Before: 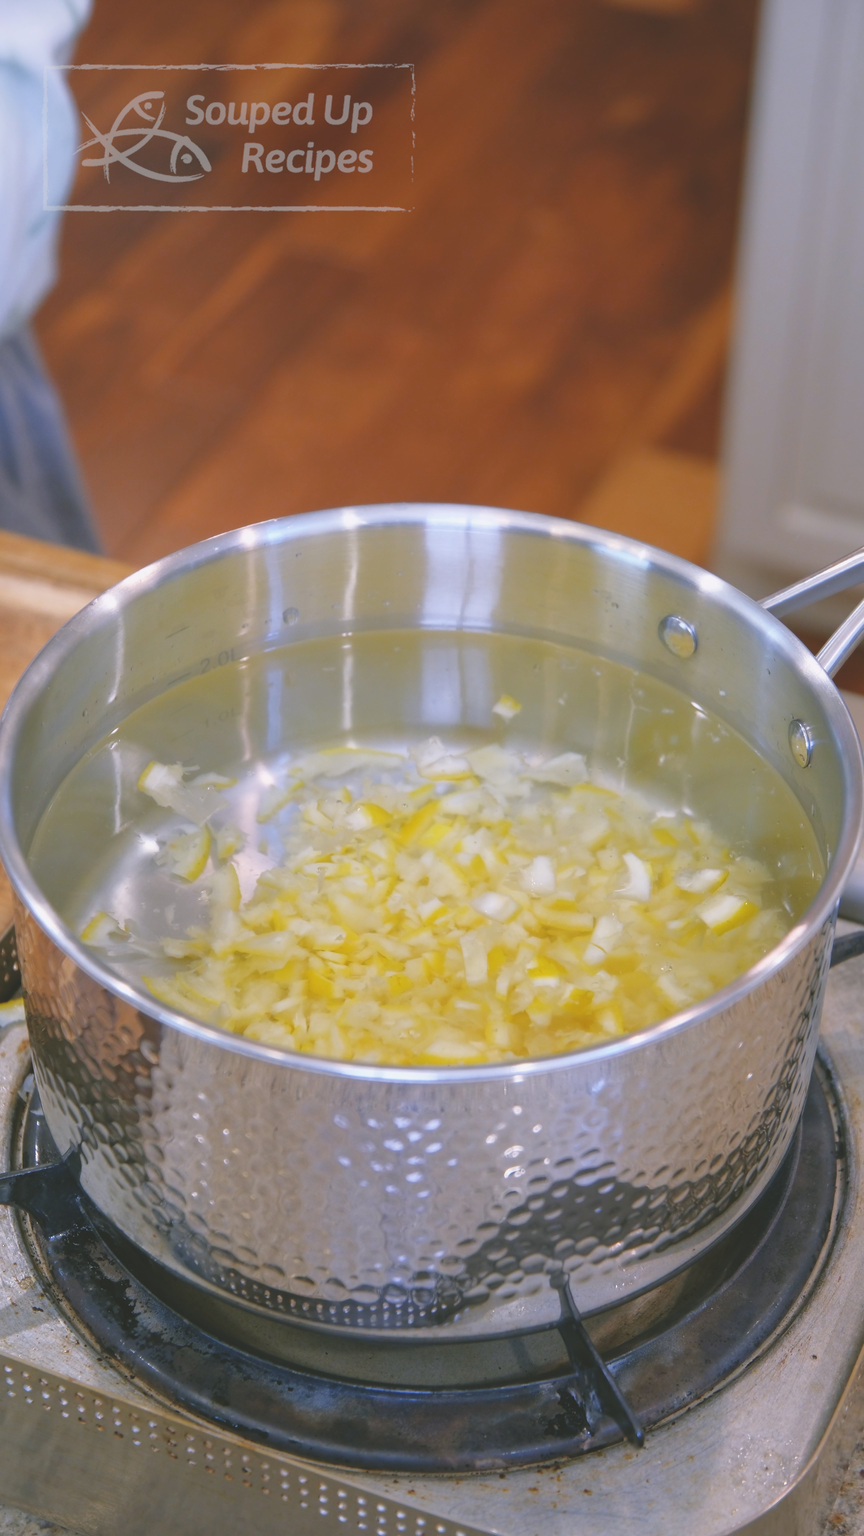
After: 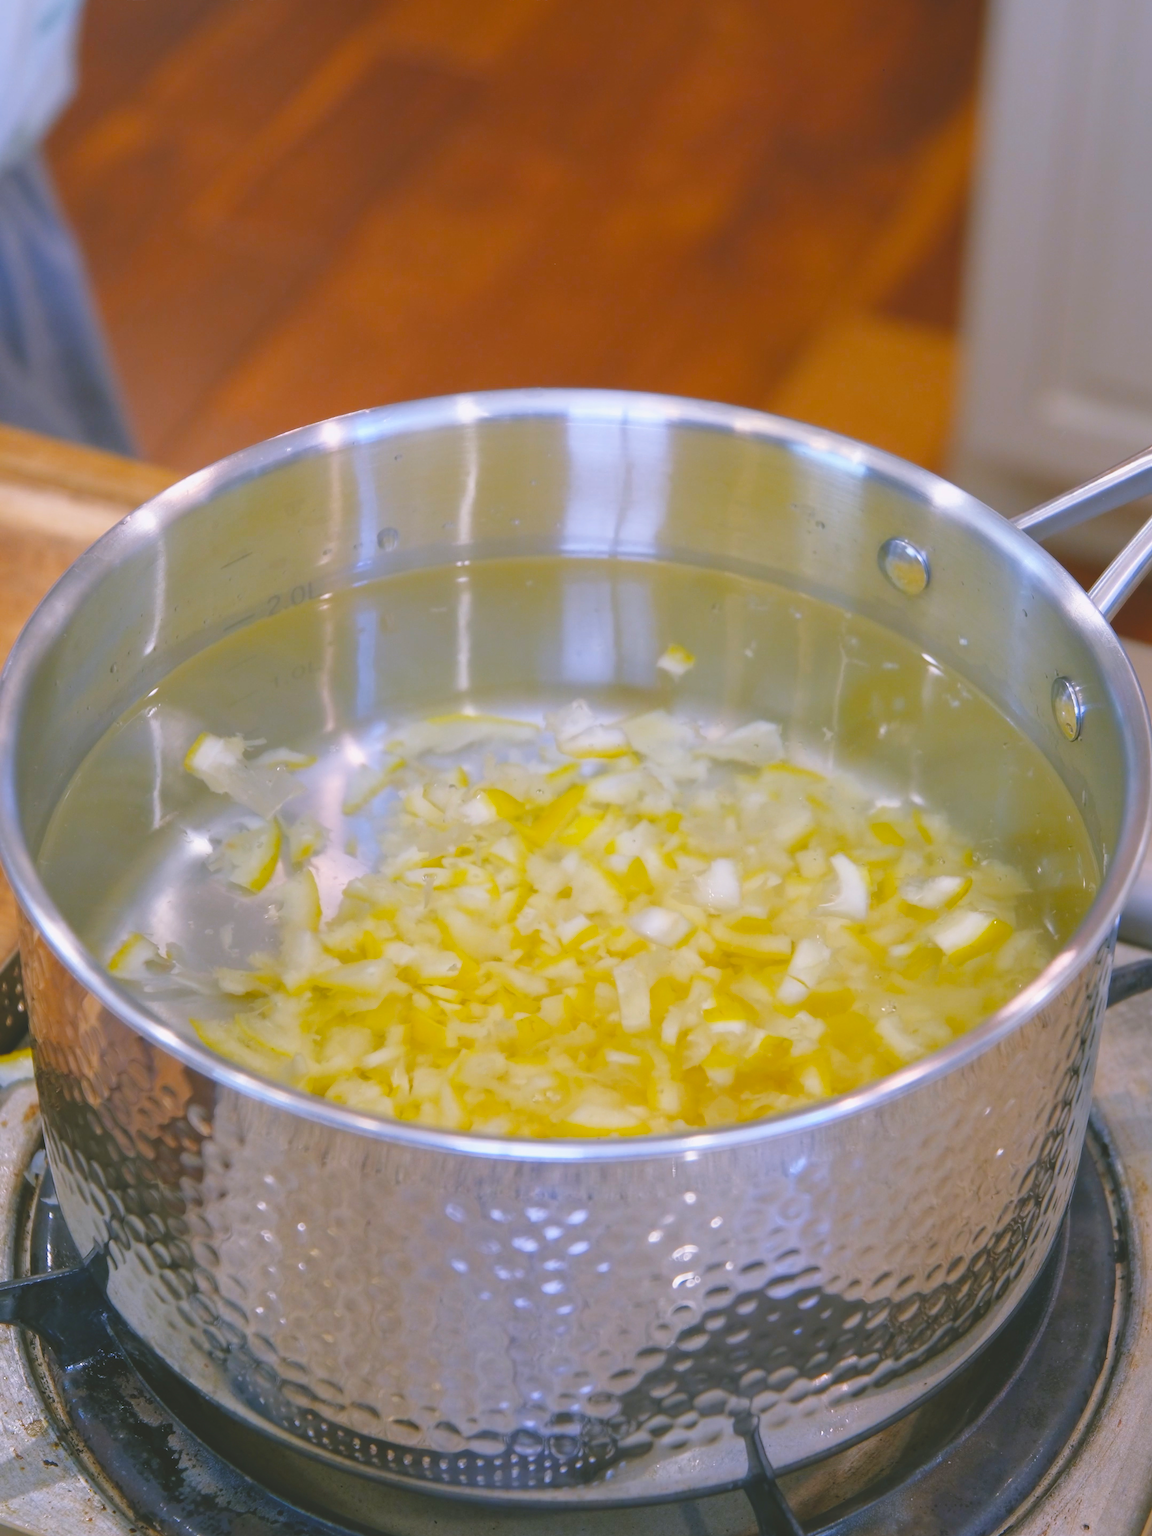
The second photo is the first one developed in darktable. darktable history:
crop: top 13.819%, bottom 11.169%
color balance rgb: perceptual saturation grading › global saturation 20%, global vibrance 20%
